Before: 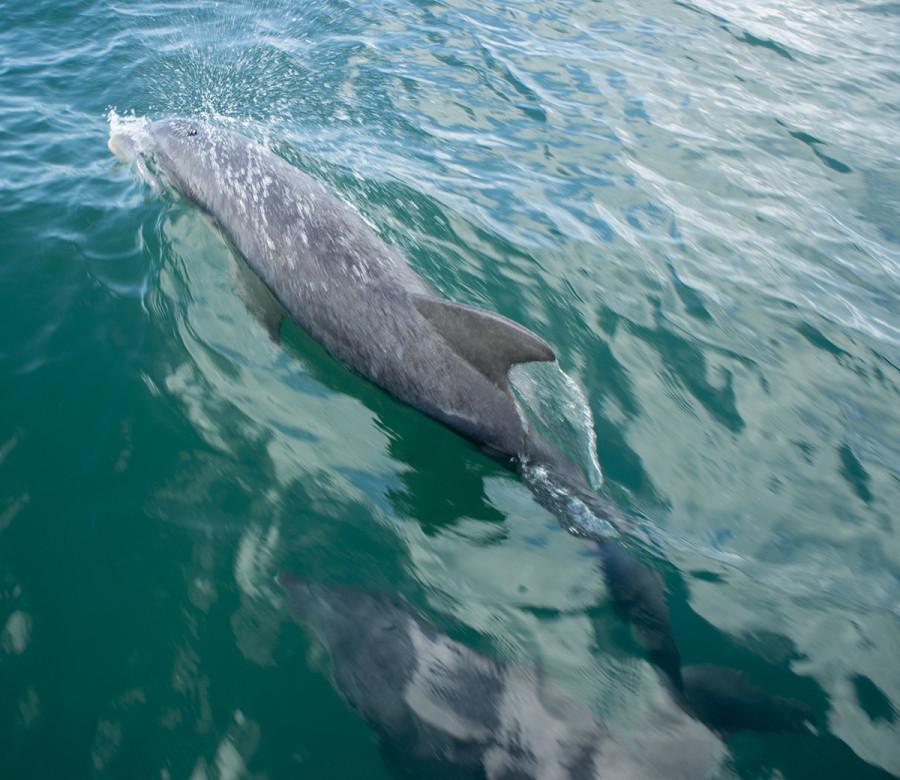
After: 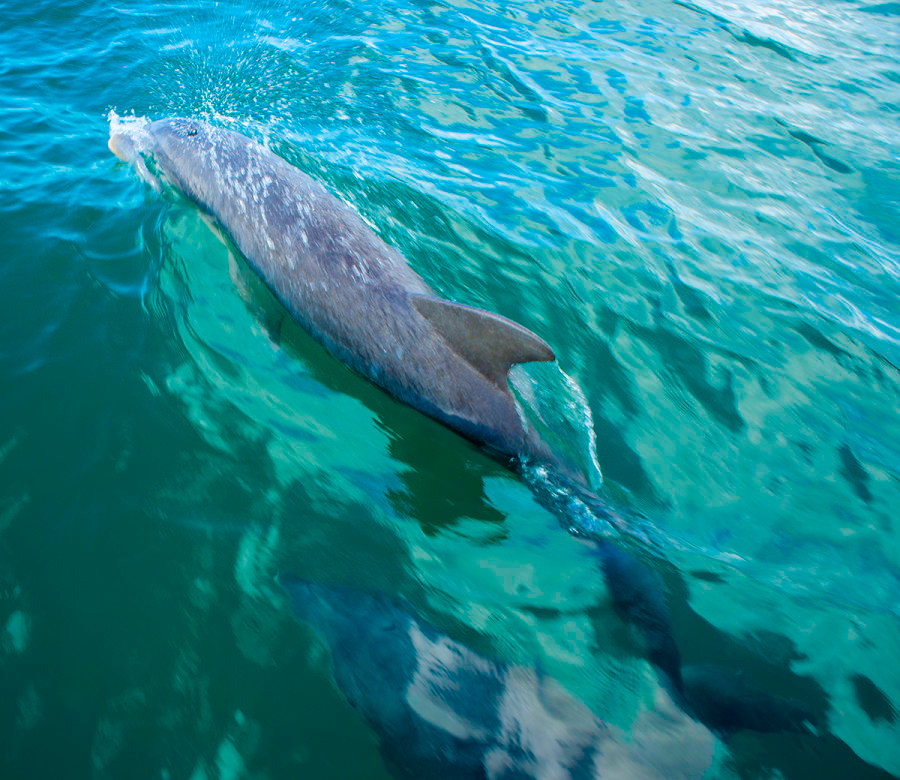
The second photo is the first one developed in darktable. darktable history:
color balance rgb: linear chroma grading › global chroma 9.964%, perceptual saturation grading › global saturation 25.059%, global vibrance 25.361%
velvia: strength 32.45%, mid-tones bias 0.205
